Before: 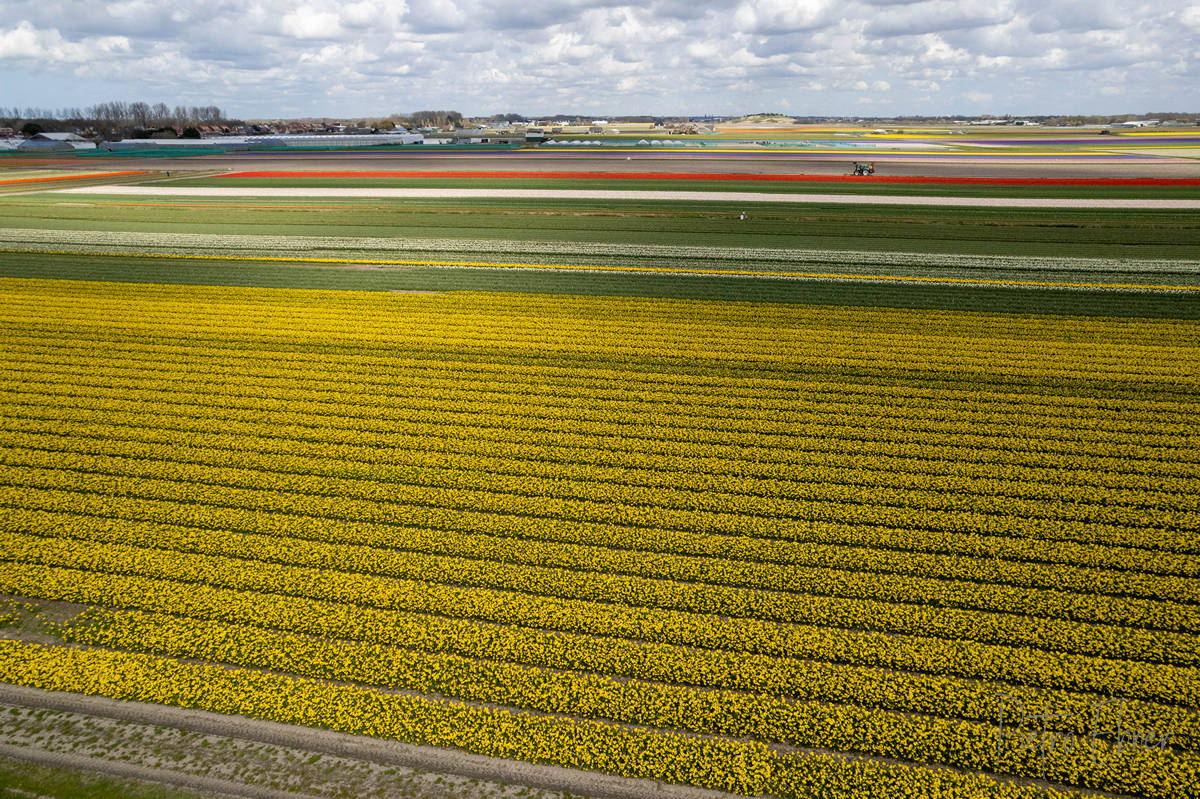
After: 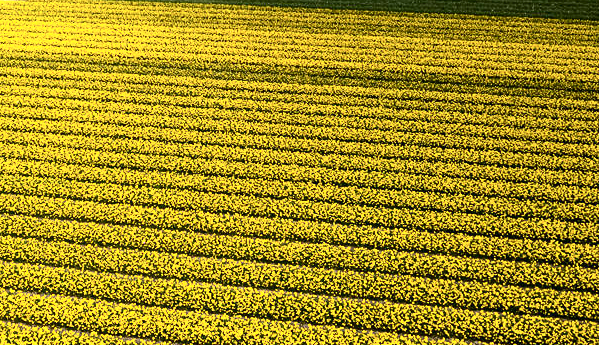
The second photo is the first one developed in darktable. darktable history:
crop: left 35.068%, top 36.677%, right 14.976%, bottom 20.033%
exposure: black level correction 0.001, exposure 0.499 EV, compensate highlight preservation false
levels: levels [0, 0.476, 0.951]
contrast brightness saturation: contrast 0.291
